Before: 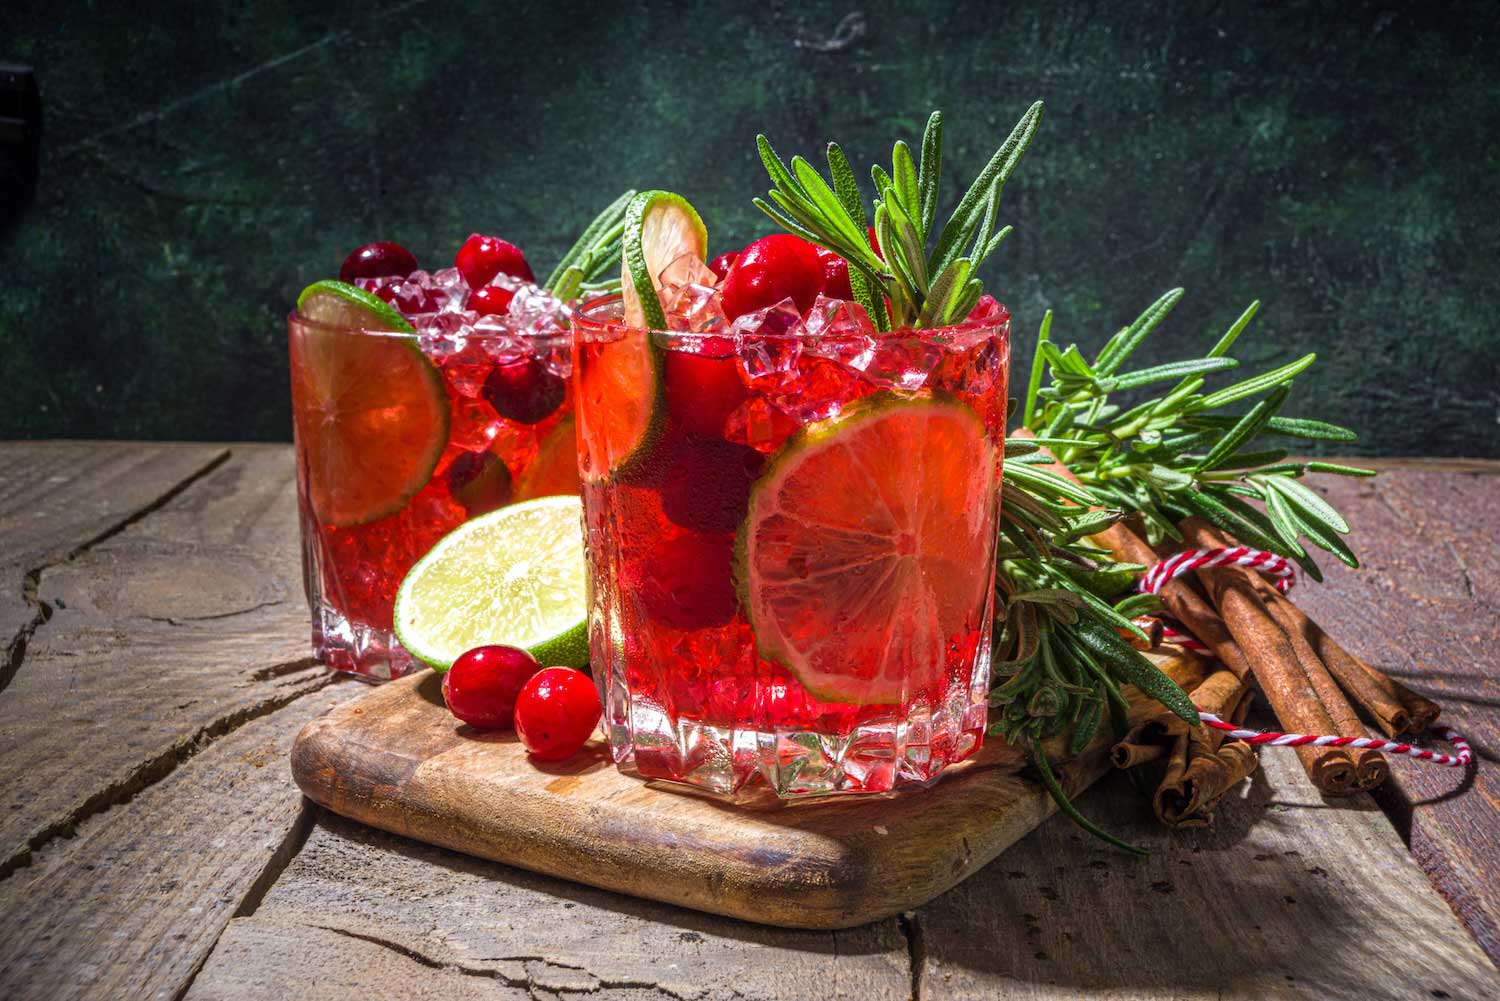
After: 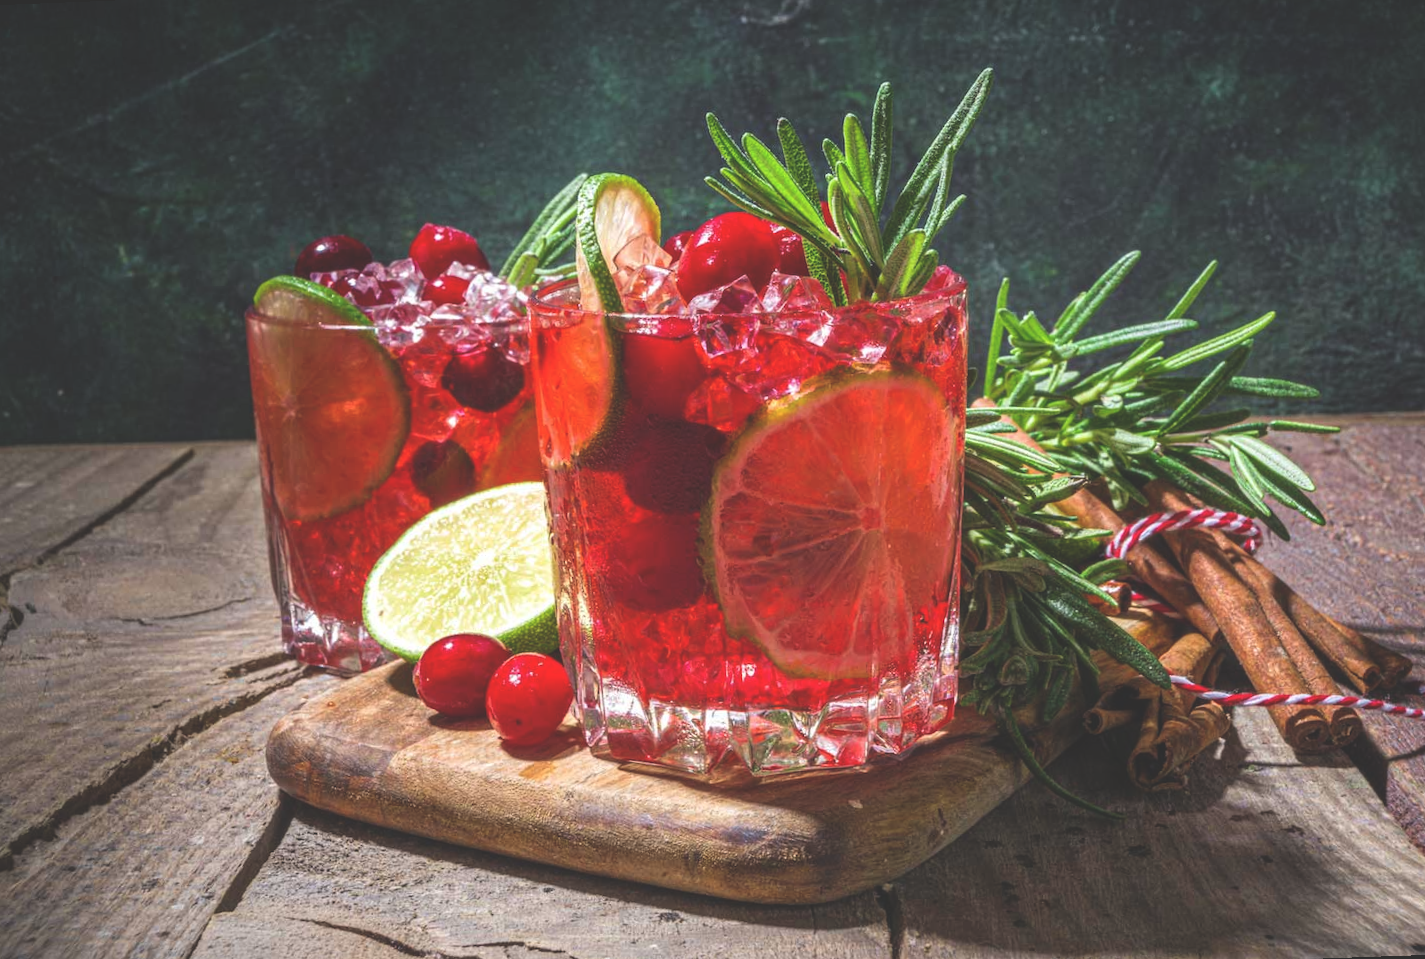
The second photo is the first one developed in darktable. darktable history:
rotate and perspective: rotation -2.12°, lens shift (vertical) 0.009, lens shift (horizontal) -0.008, automatic cropping original format, crop left 0.036, crop right 0.964, crop top 0.05, crop bottom 0.959
exposure: black level correction -0.028, compensate highlight preservation false
white balance: emerald 1
